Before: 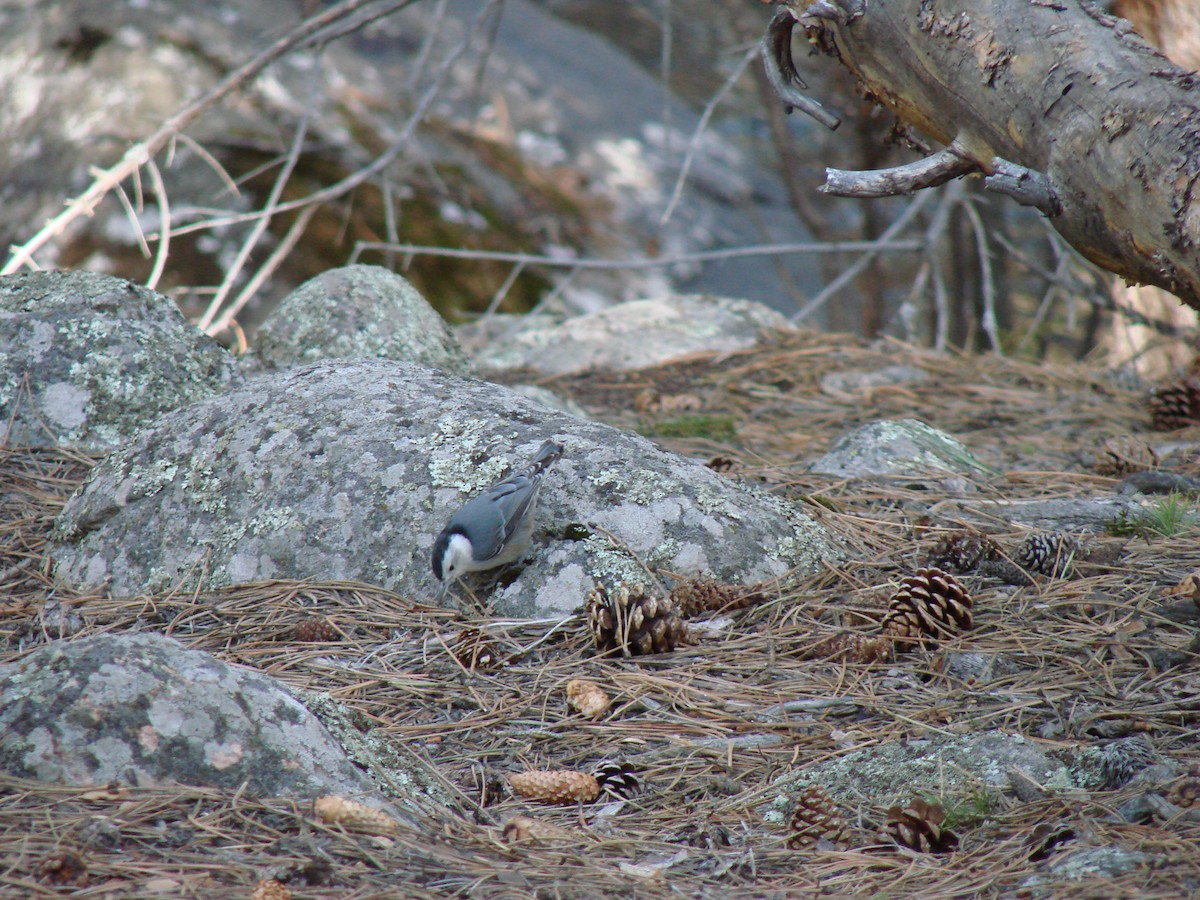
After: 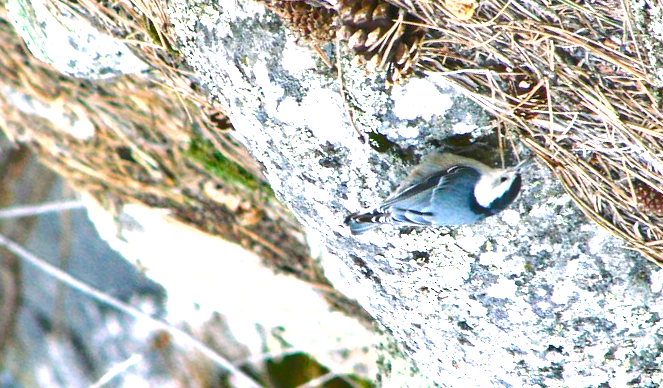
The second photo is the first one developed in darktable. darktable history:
crop and rotate: angle 147.37°, left 9.124%, top 15.581%, right 4.496%, bottom 17.052%
exposure: black level correction 0.001, exposure 1.729 EV, compensate exposure bias true, compensate highlight preservation false
shadows and highlights: low approximation 0.01, soften with gaussian
local contrast: detail 109%
color correction: highlights a* 4.43, highlights b* 4.91, shadows a* -6.76, shadows b* 4.93
tone equalizer: edges refinement/feathering 500, mask exposure compensation -1.57 EV, preserve details no
contrast brightness saturation: saturation 0.183
